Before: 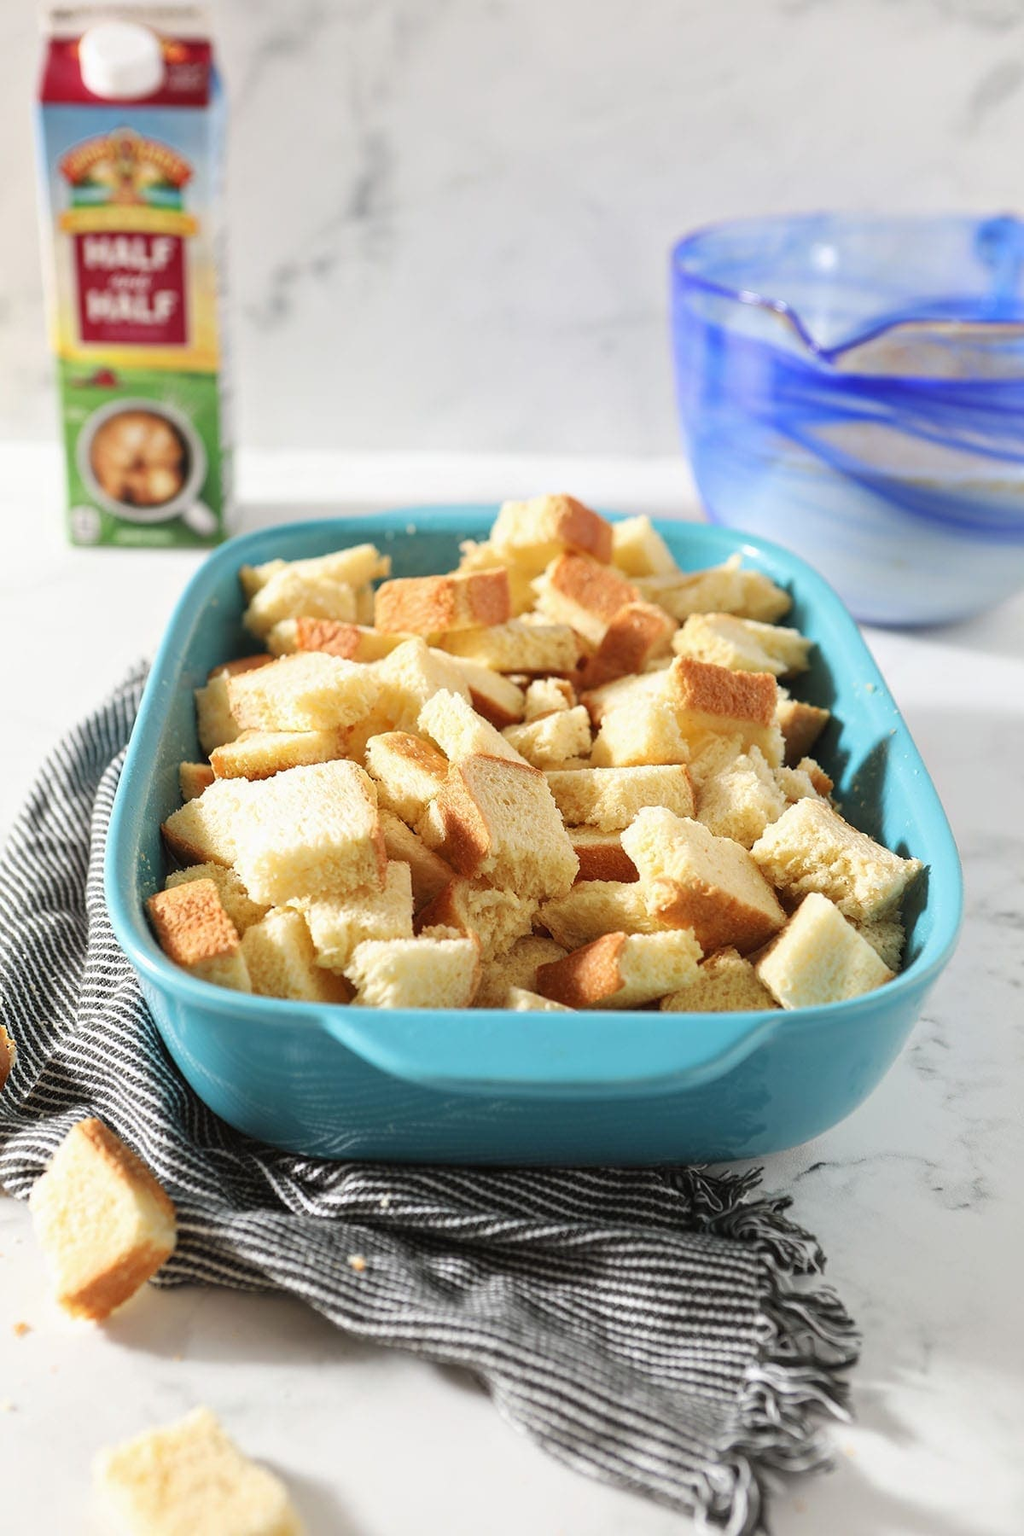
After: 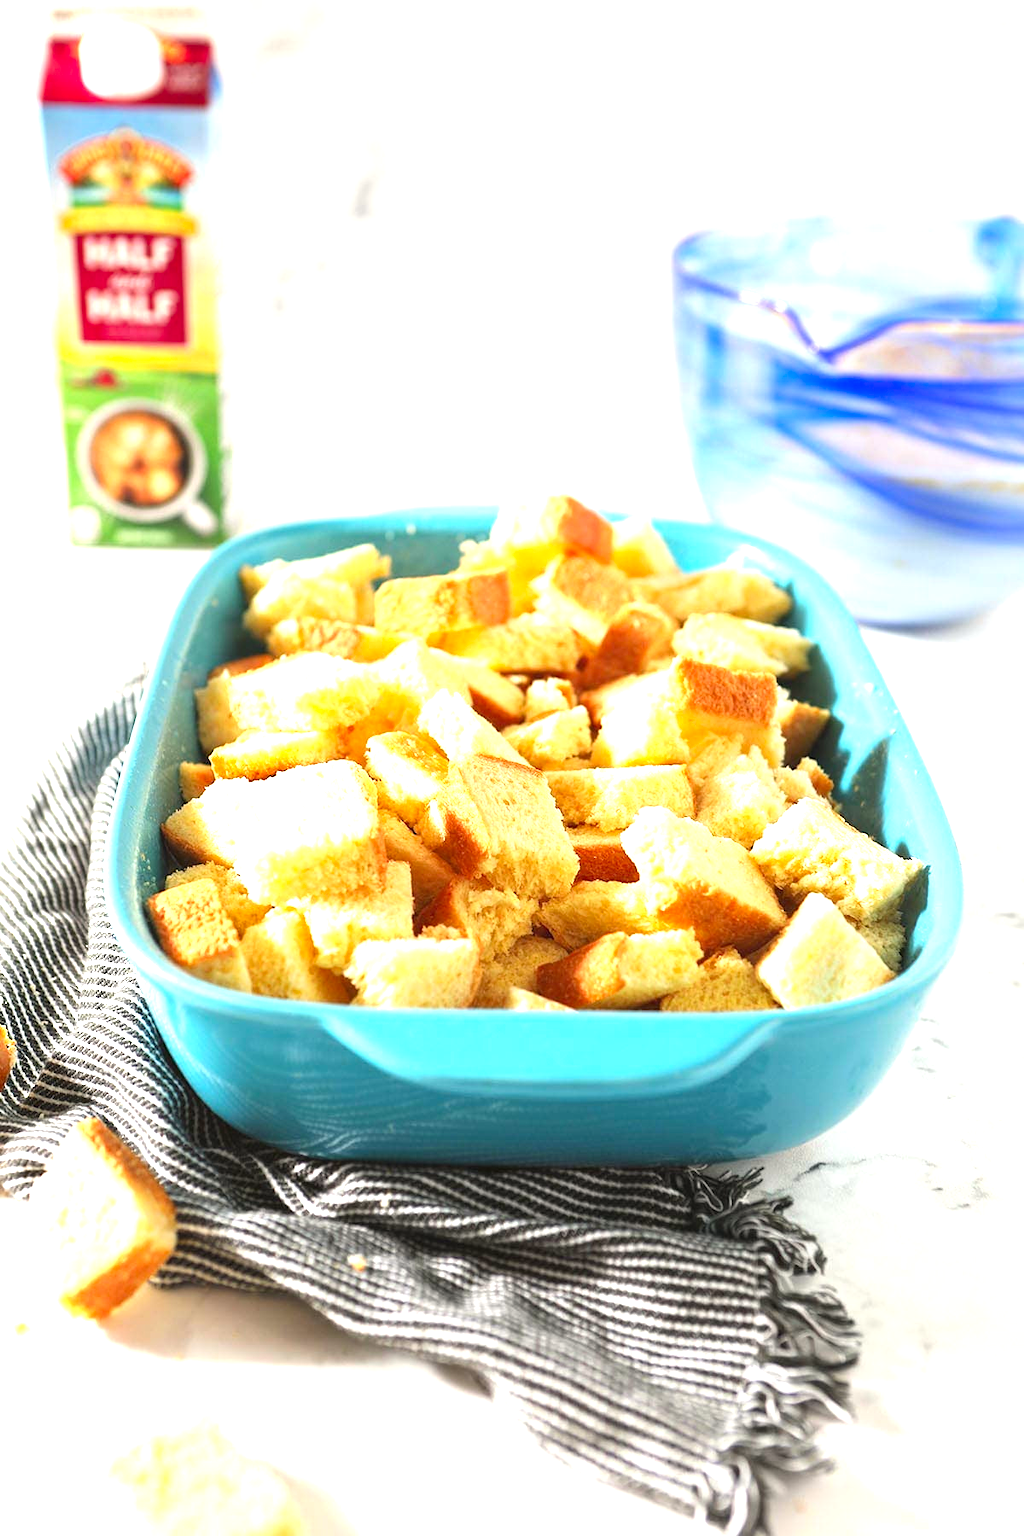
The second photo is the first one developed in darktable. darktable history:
contrast brightness saturation: saturation 0.12
exposure: black level correction -0.001, exposure 0.902 EV, compensate highlight preservation false
levels: levels [0, 0.476, 0.951]
color correction: highlights a* 0.714, highlights b* 2.79, saturation 1.1
